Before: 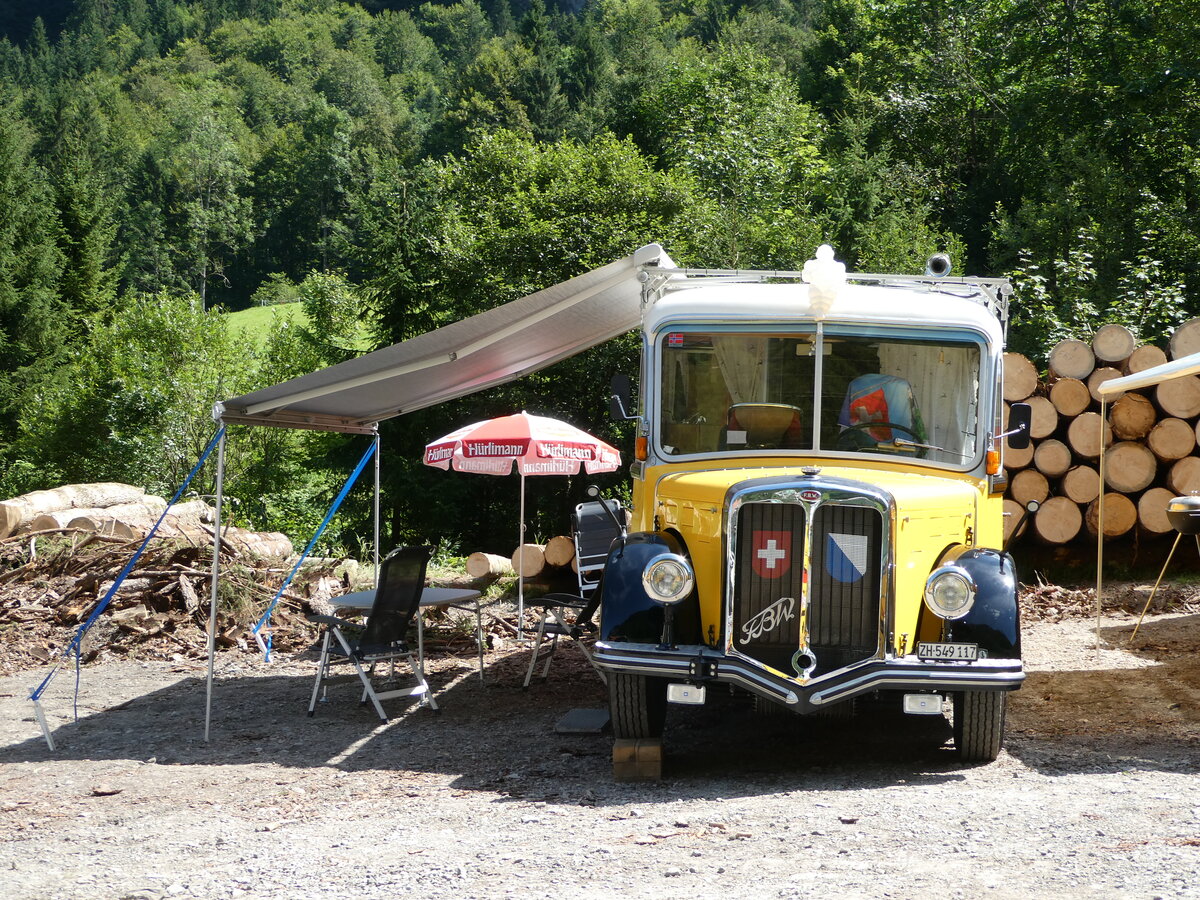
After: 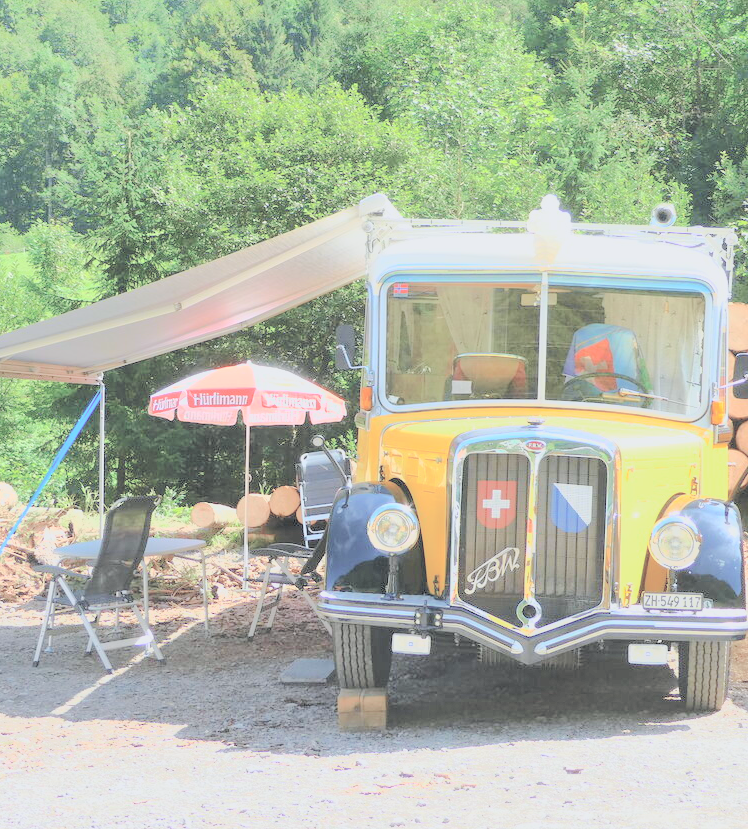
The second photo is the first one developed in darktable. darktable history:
contrast brightness saturation: brightness 1
tone curve: curves: ch0 [(0, 0.084) (0.155, 0.169) (0.46, 0.466) (0.751, 0.788) (1, 0.961)]; ch1 [(0, 0) (0.43, 0.408) (0.476, 0.469) (0.505, 0.503) (0.553, 0.563) (0.592, 0.581) (0.631, 0.625) (1, 1)]; ch2 [(0, 0) (0.505, 0.495) (0.55, 0.557) (0.583, 0.573) (1, 1)], color space Lab, independent channels, preserve colors none
tone equalizer: -7 EV -0.63 EV, -6 EV 1 EV, -5 EV -0.45 EV, -4 EV 0.43 EV, -3 EV 0.41 EV, -2 EV 0.15 EV, -1 EV -0.15 EV, +0 EV -0.39 EV, smoothing diameter 25%, edges refinement/feathering 10, preserve details guided filter
crop and rotate: left 22.918%, top 5.629%, right 14.711%, bottom 2.247%
